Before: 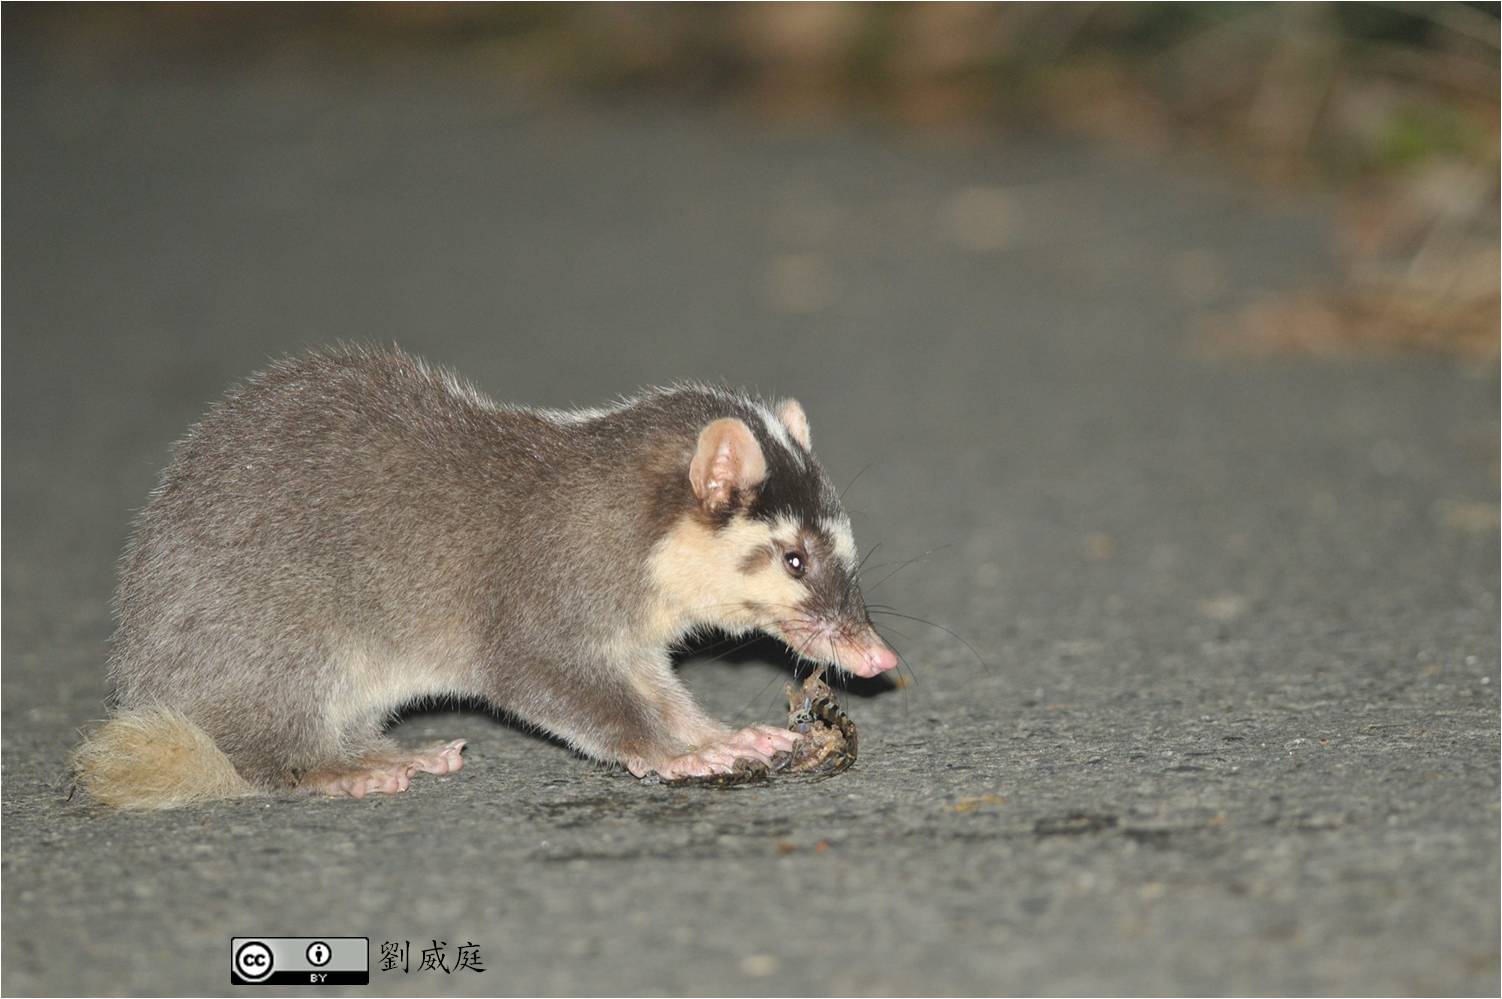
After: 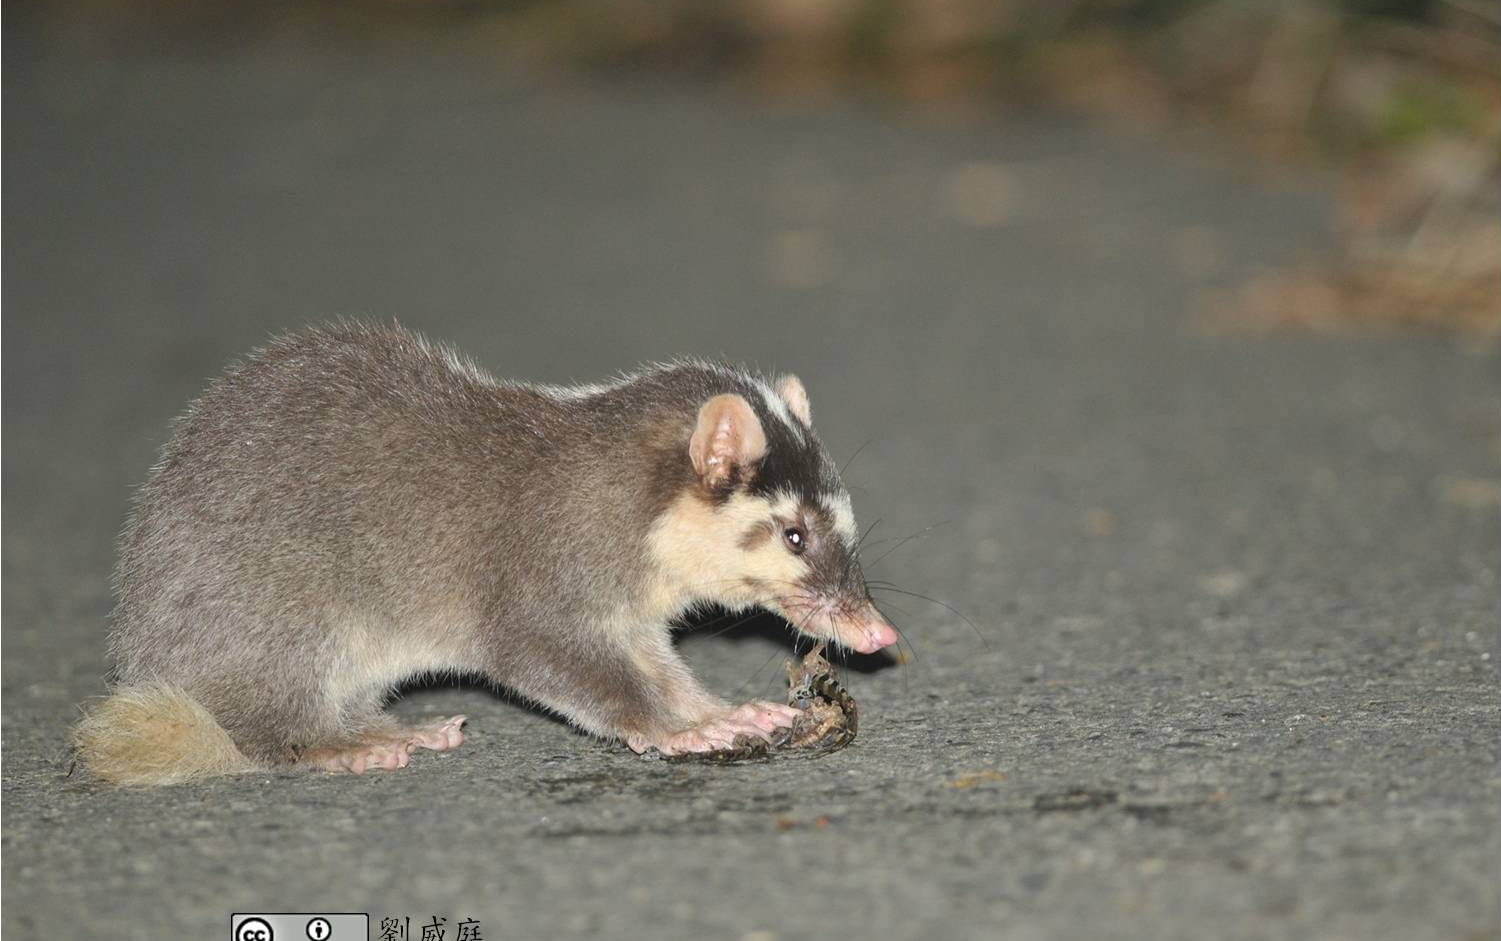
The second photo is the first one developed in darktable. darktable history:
crop and rotate: top 2.486%, bottom 3.243%
